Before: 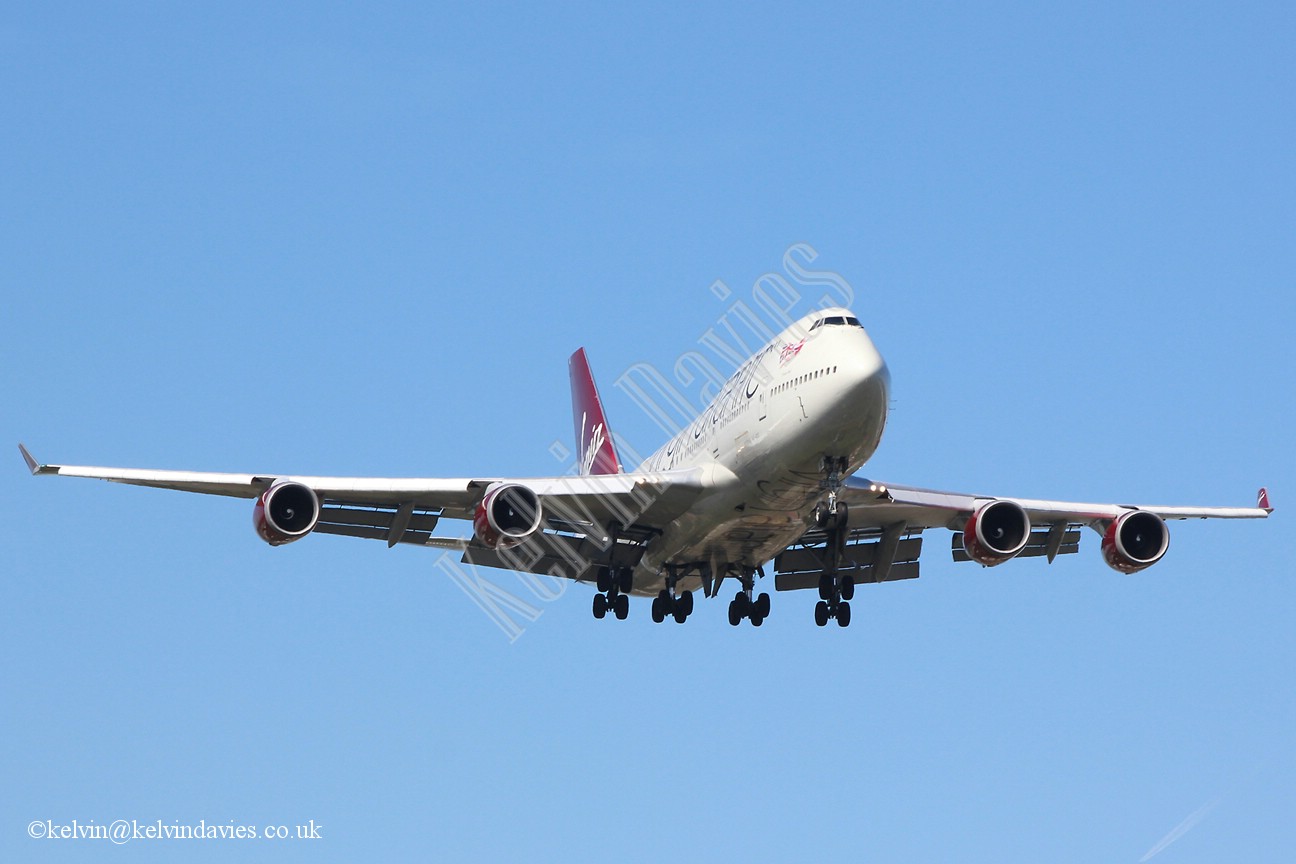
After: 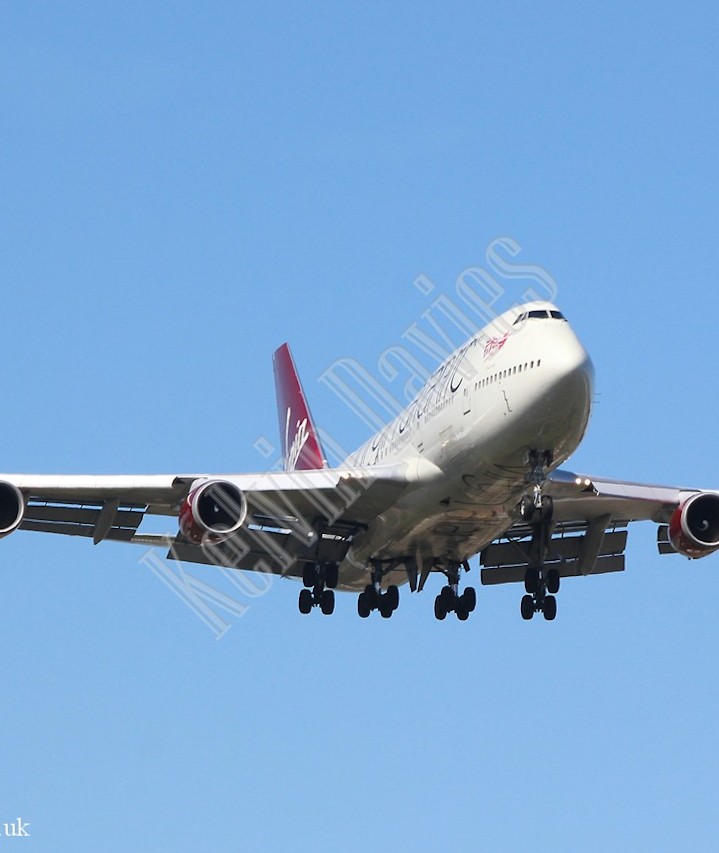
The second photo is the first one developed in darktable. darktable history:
rotate and perspective: rotation -0.45°, automatic cropping original format, crop left 0.008, crop right 0.992, crop top 0.012, crop bottom 0.988
crop and rotate: left 22.516%, right 21.234%
